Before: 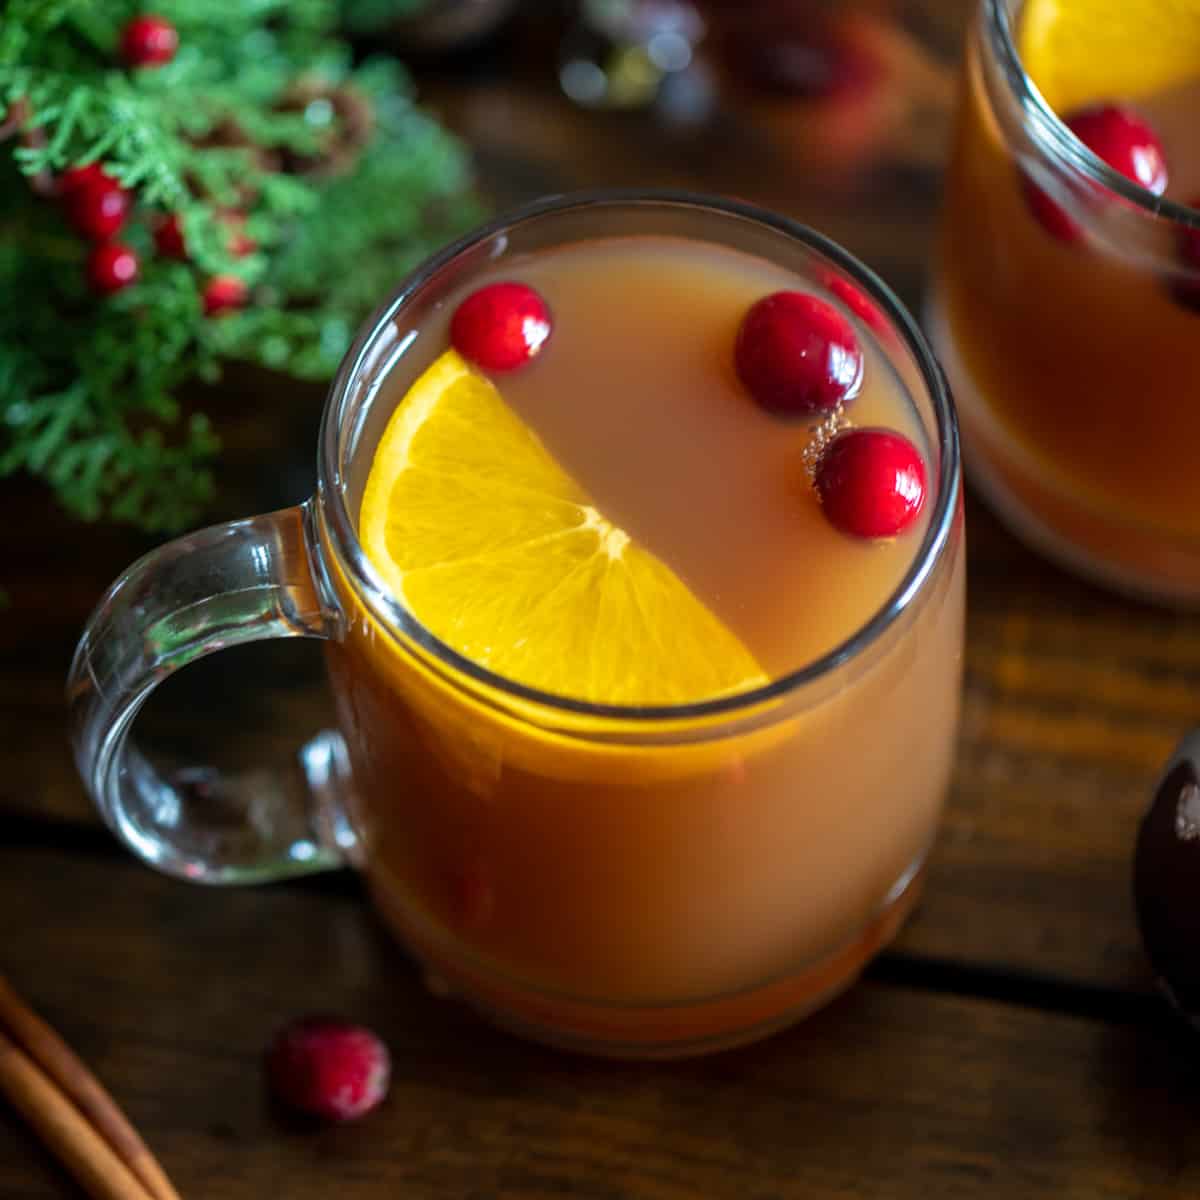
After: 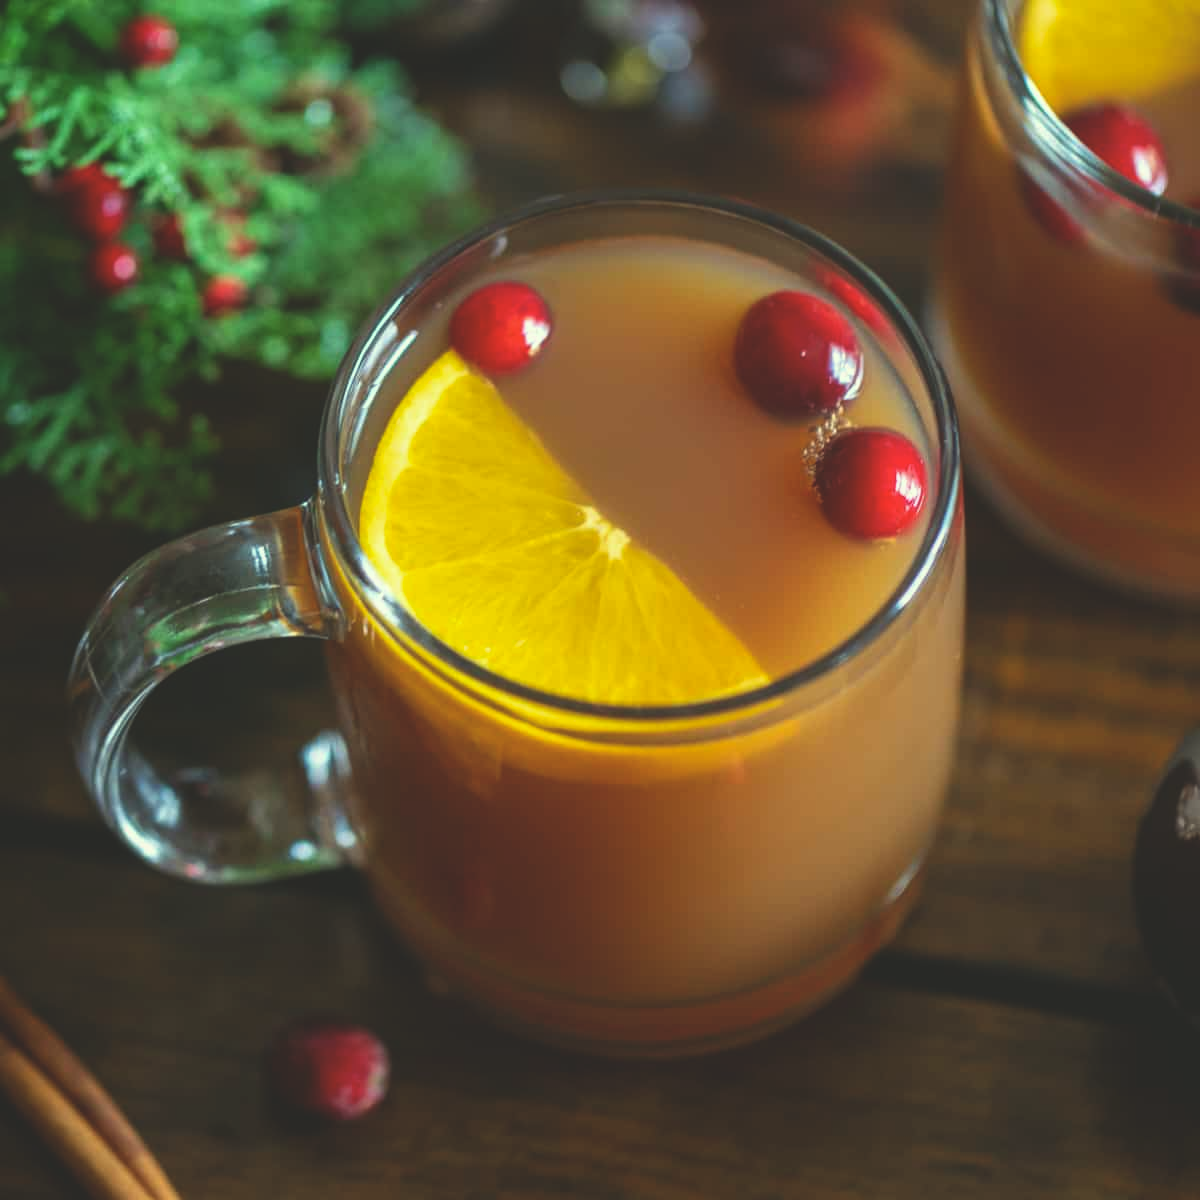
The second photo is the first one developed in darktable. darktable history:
exposure: black level correction -0.023, exposure -0.039 EV, compensate highlight preservation false
color correction: highlights a* -5.94, highlights b* 11.19
